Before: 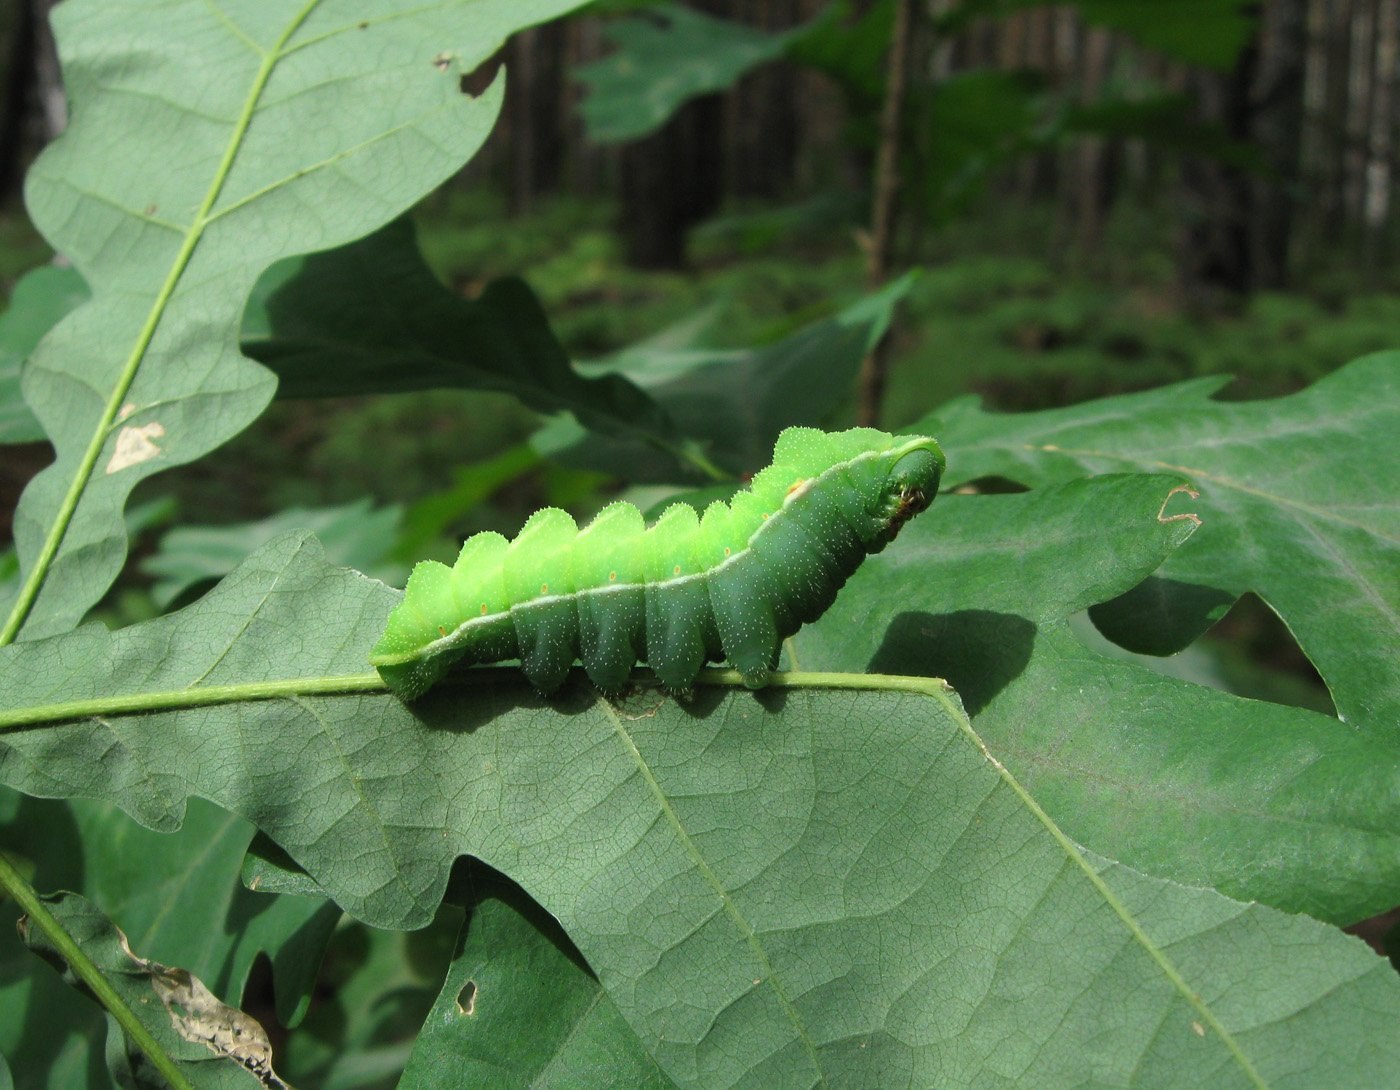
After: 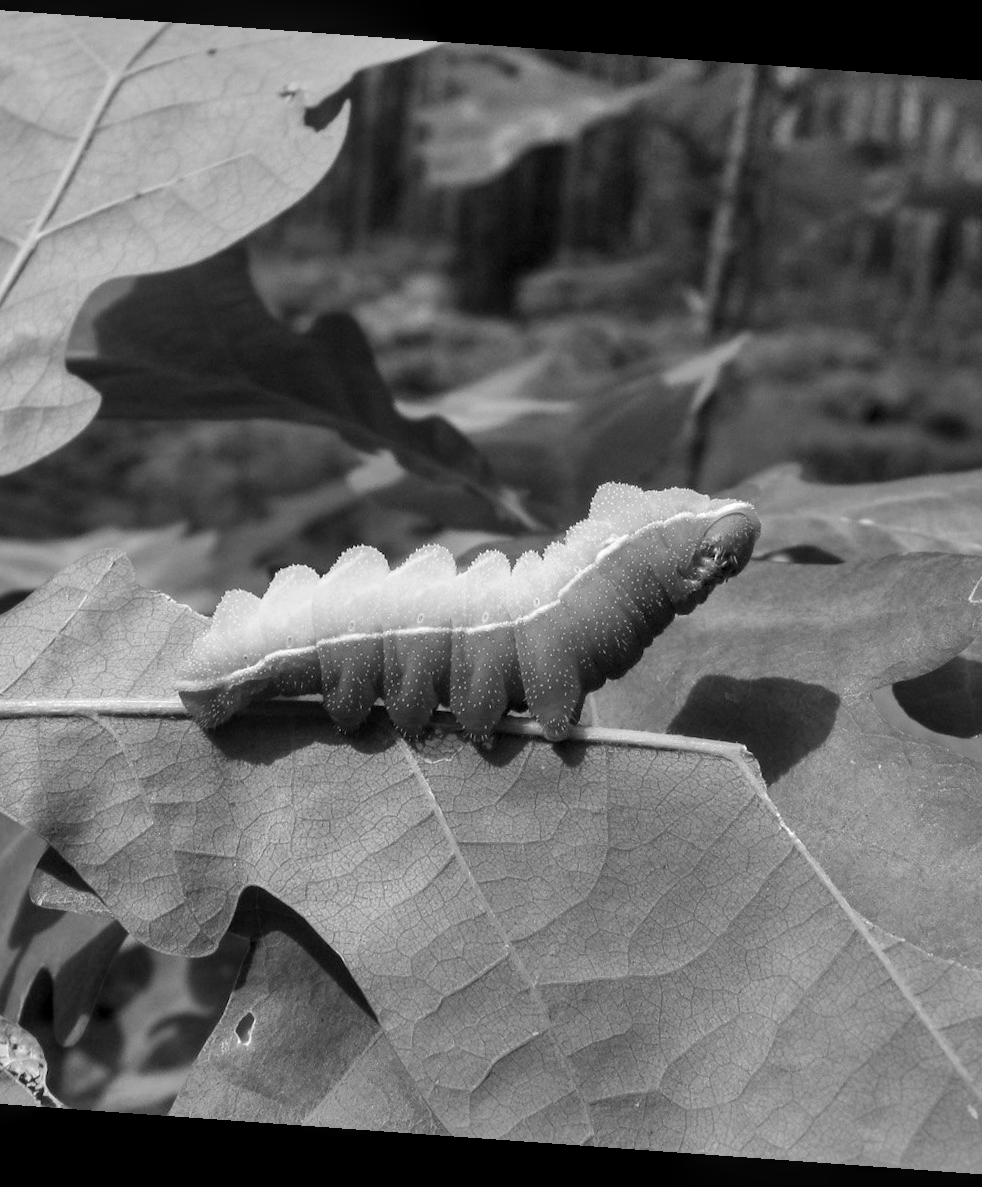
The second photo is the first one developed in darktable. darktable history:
rotate and perspective: rotation 4.1°, automatic cropping off
crop: left 15.419%, right 17.914%
white balance: red 1.138, green 0.996, blue 0.812
monochrome: on, module defaults
shadows and highlights: highlights color adjustment 0%, low approximation 0.01, soften with gaussian
local contrast: on, module defaults
